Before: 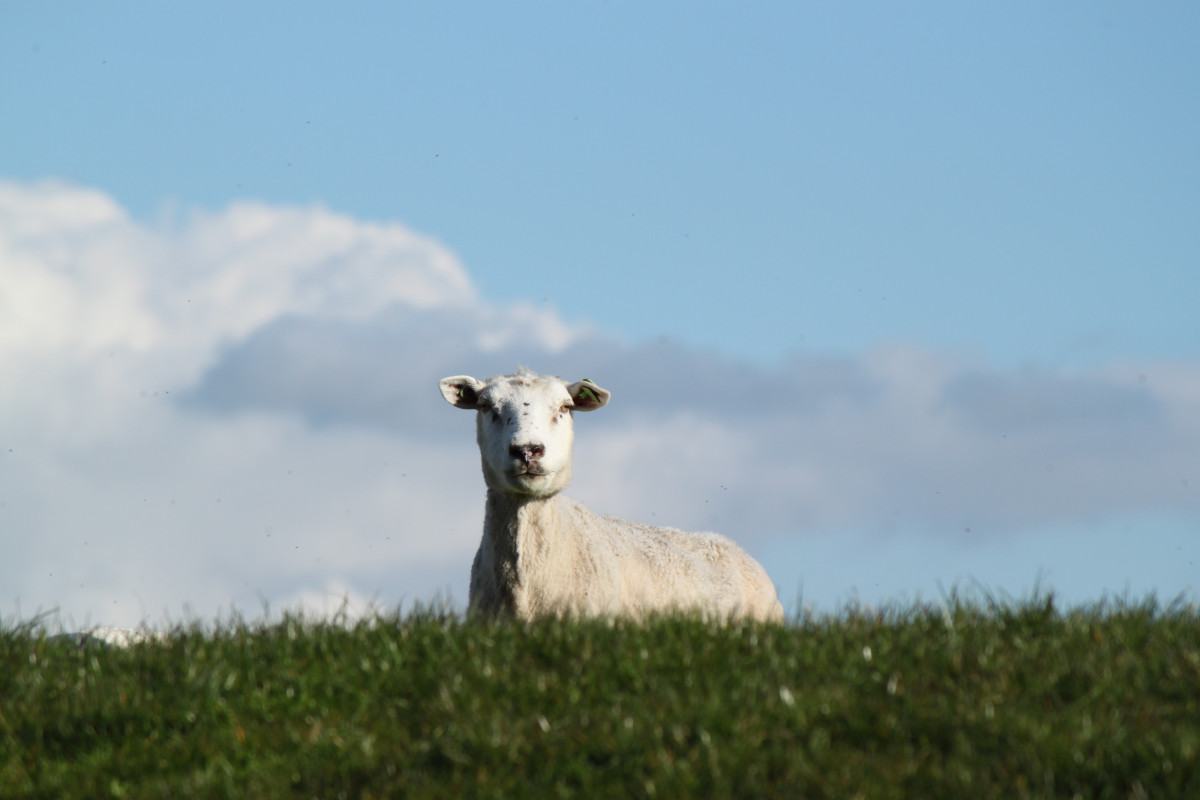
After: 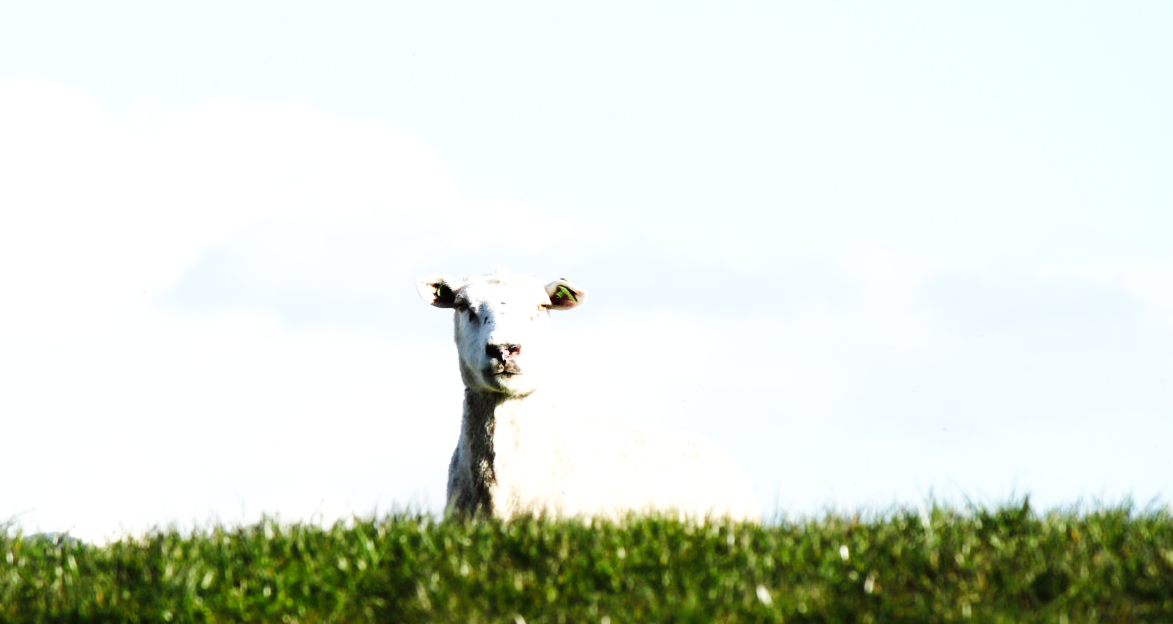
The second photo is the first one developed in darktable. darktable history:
base curve: curves: ch0 [(0, 0.003) (0.001, 0.002) (0.006, 0.004) (0.02, 0.022) (0.048, 0.086) (0.094, 0.234) (0.162, 0.431) (0.258, 0.629) (0.385, 0.8) (0.548, 0.918) (0.751, 0.988) (1, 1)], preserve colors none
tone equalizer: -8 EV -0.756 EV, -7 EV -0.675 EV, -6 EV -0.578 EV, -5 EV -0.424 EV, -3 EV 0.375 EV, -2 EV 0.6 EV, -1 EV 0.697 EV, +0 EV 0.743 EV
crop and rotate: left 1.948%, top 12.741%, right 0.243%, bottom 9.168%
